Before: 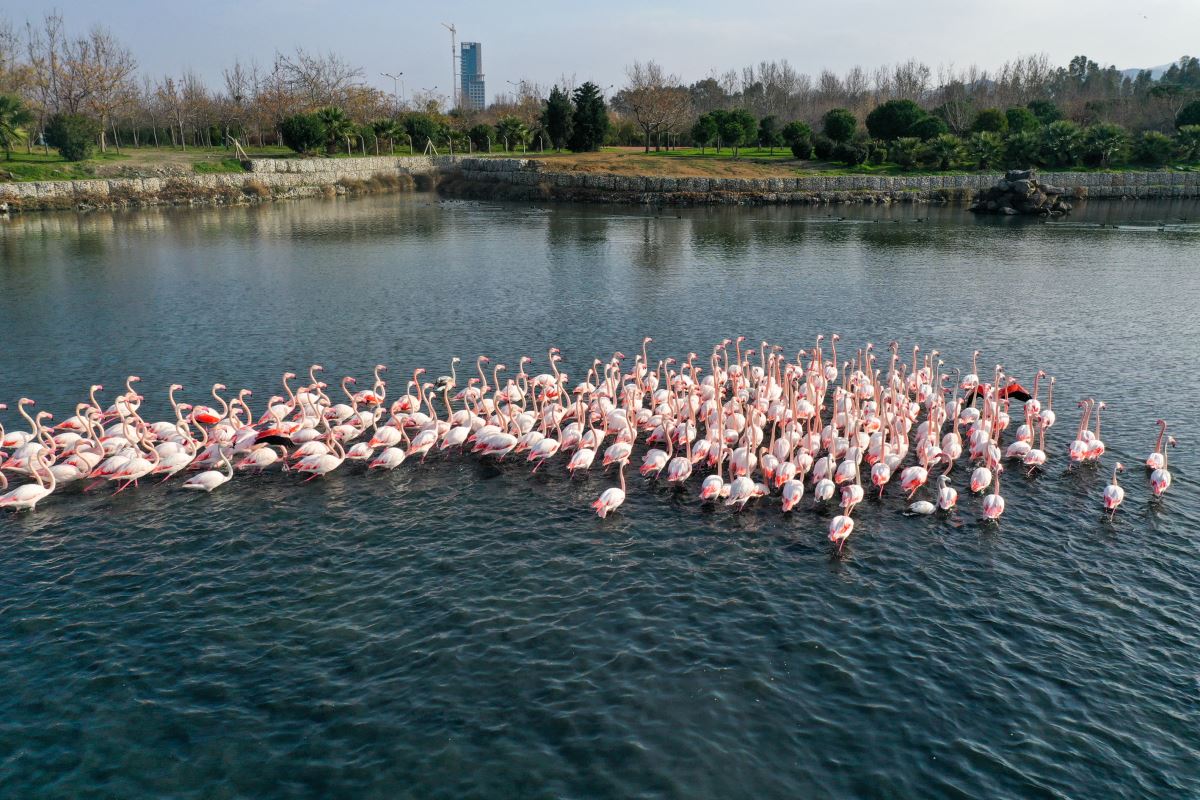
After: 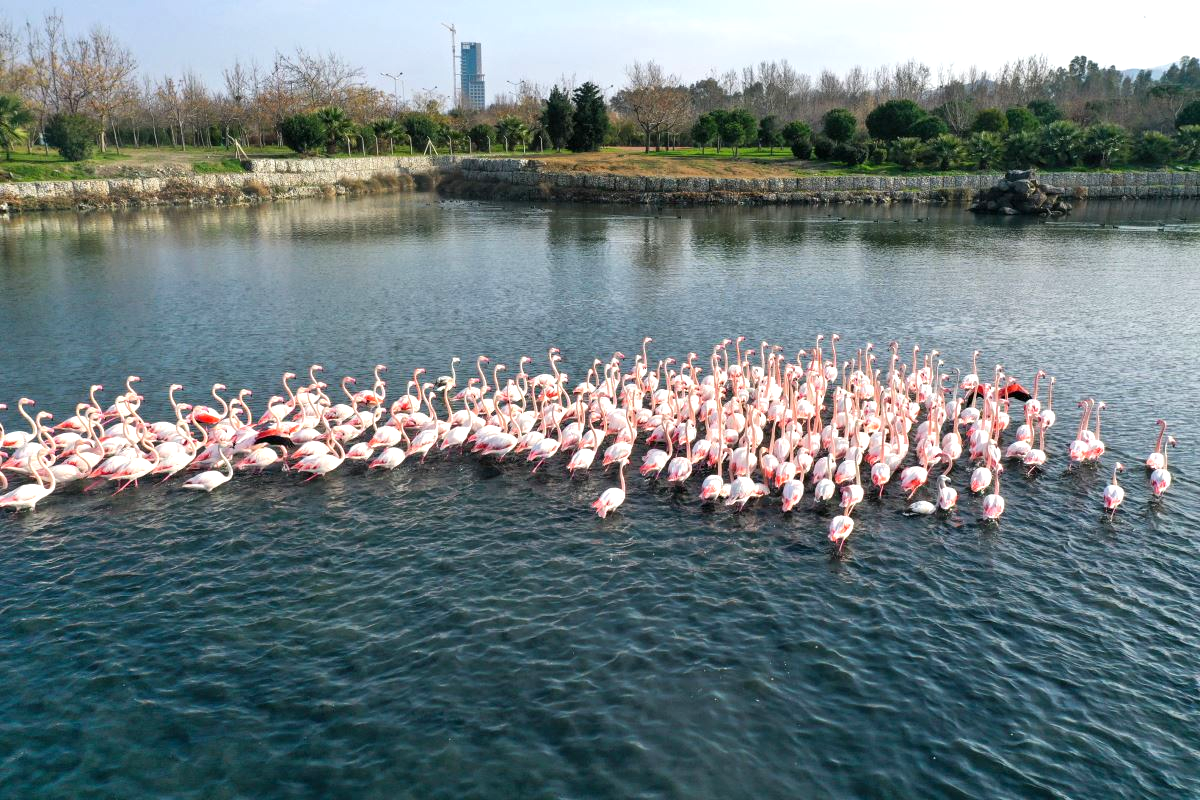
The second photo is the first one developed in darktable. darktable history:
exposure: exposure 0.607 EV, compensate highlight preservation false
